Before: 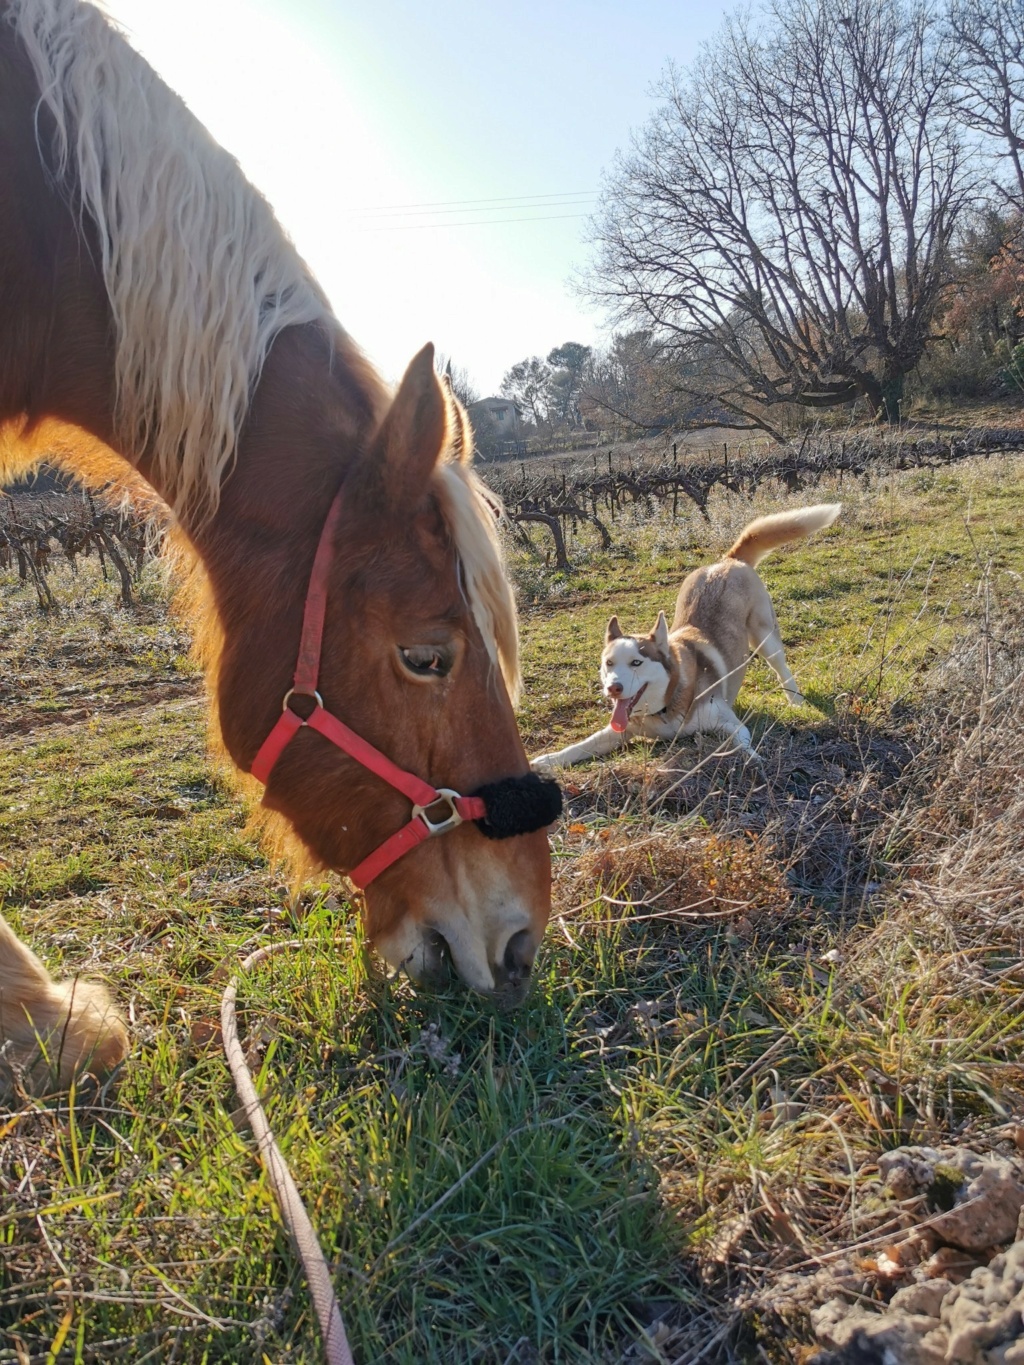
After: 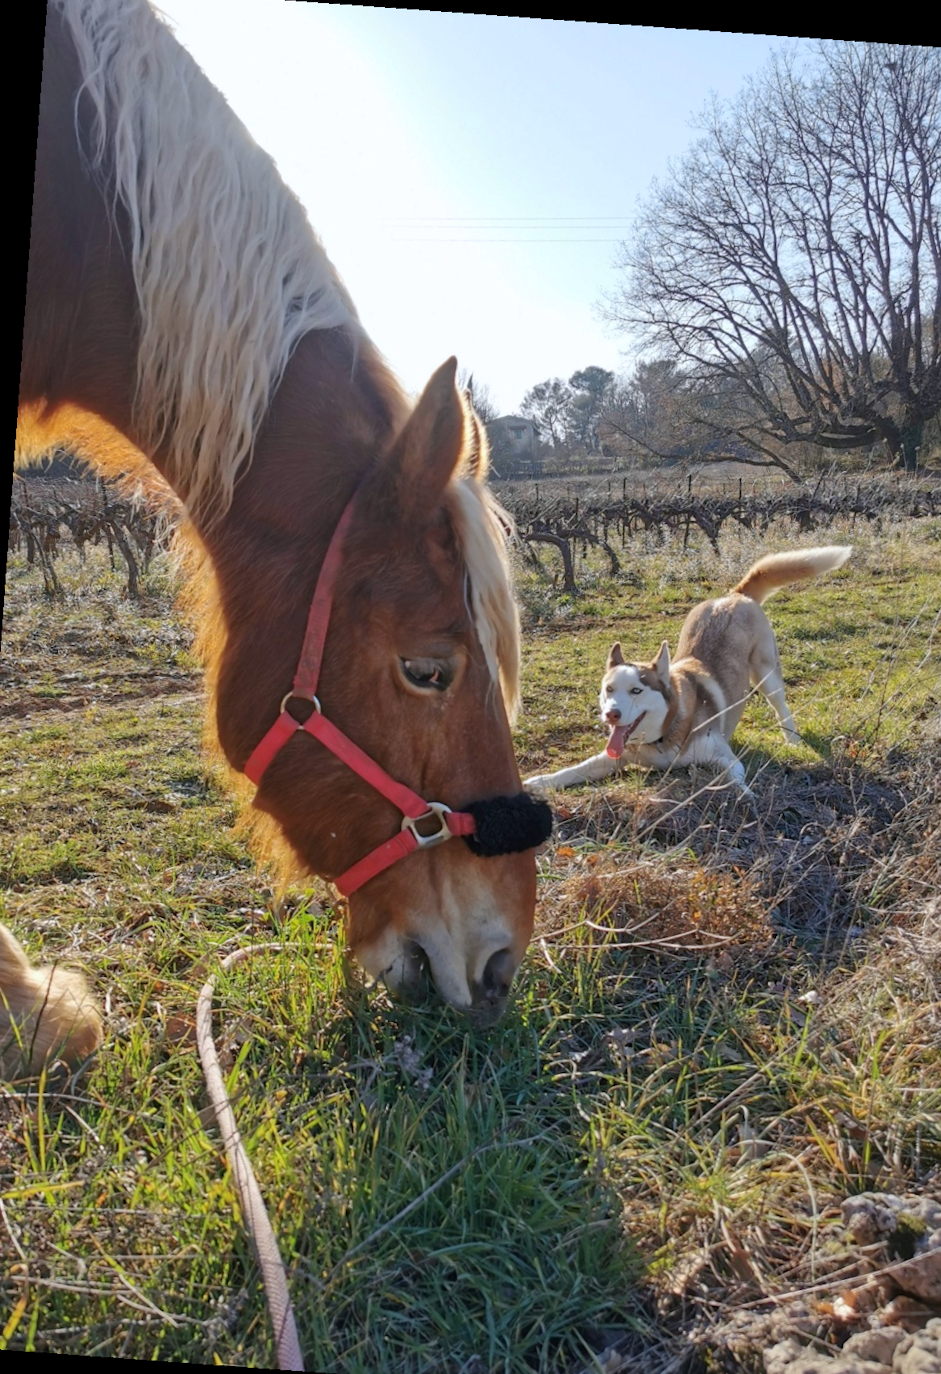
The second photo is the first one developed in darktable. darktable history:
white balance: red 0.983, blue 1.036
rotate and perspective: rotation 5.12°, automatic cropping off
crop and rotate: angle 1°, left 4.281%, top 0.642%, right 11.383%, bottom 2.486%
